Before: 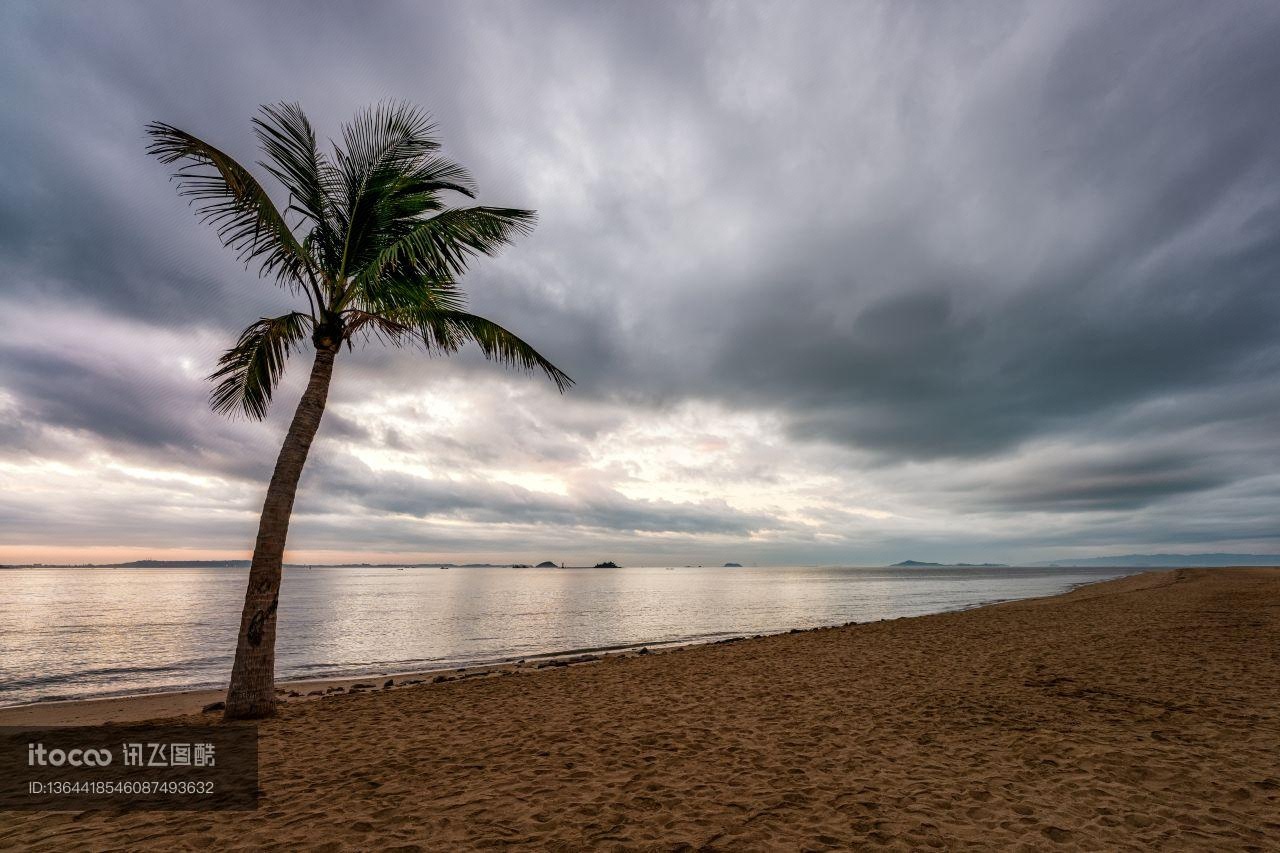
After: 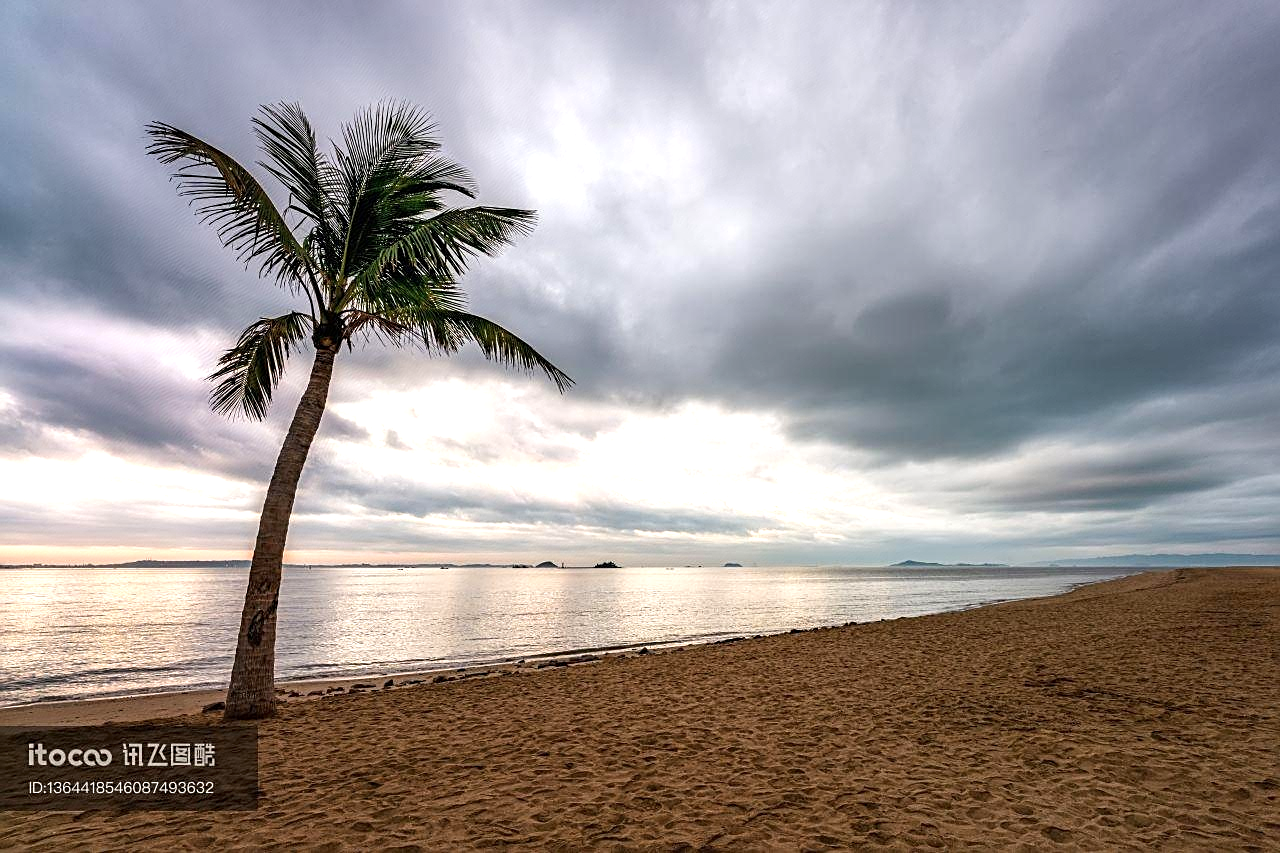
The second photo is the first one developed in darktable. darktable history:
sharpen: on, module defaults
exposure: exposure 0.69 EV, compensate highlight preservation false
